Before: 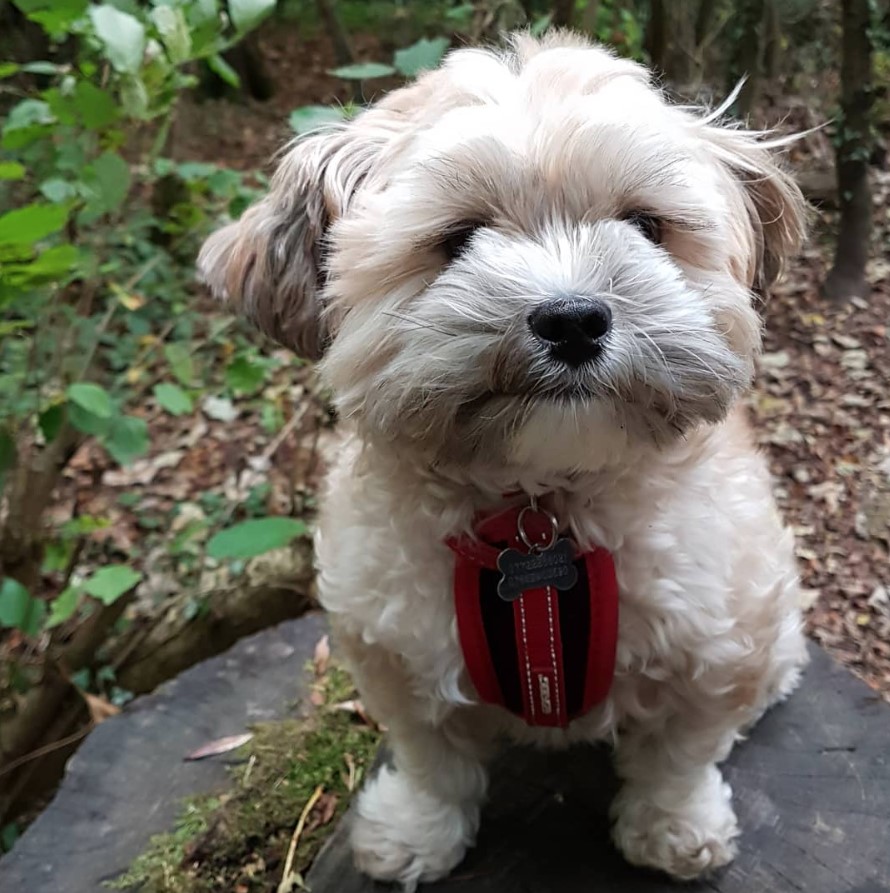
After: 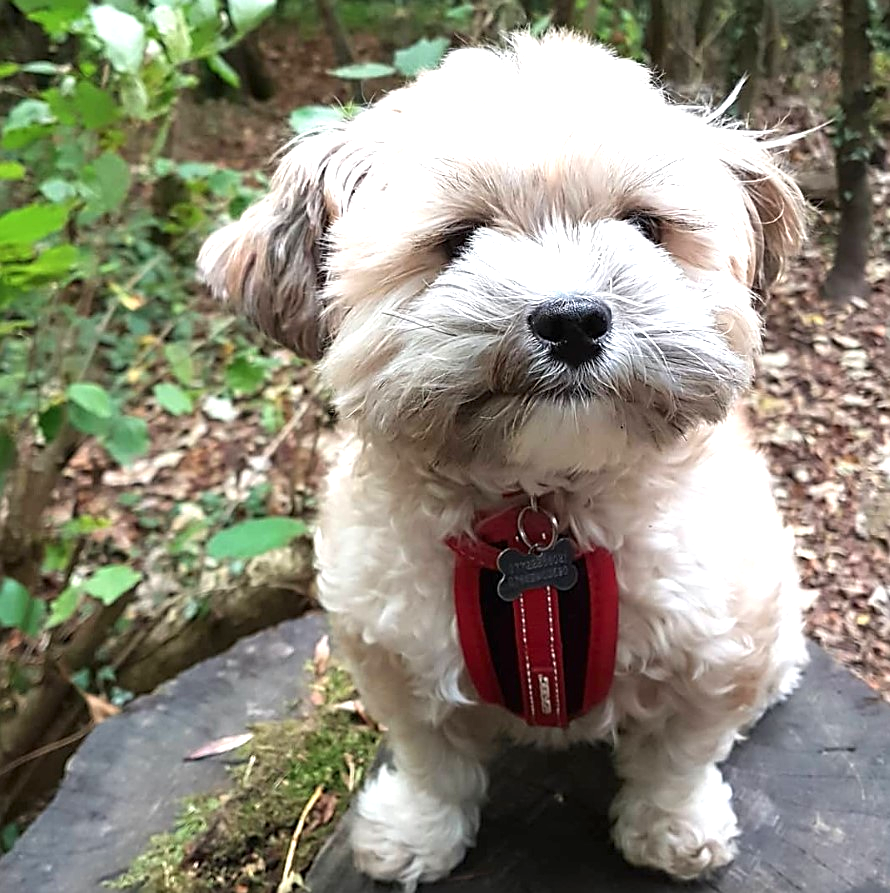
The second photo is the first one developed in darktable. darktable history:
exposure: black level correction 0, exposure 0.947 EV, compensate highlight preservation false
sharpen: on, module defaults
